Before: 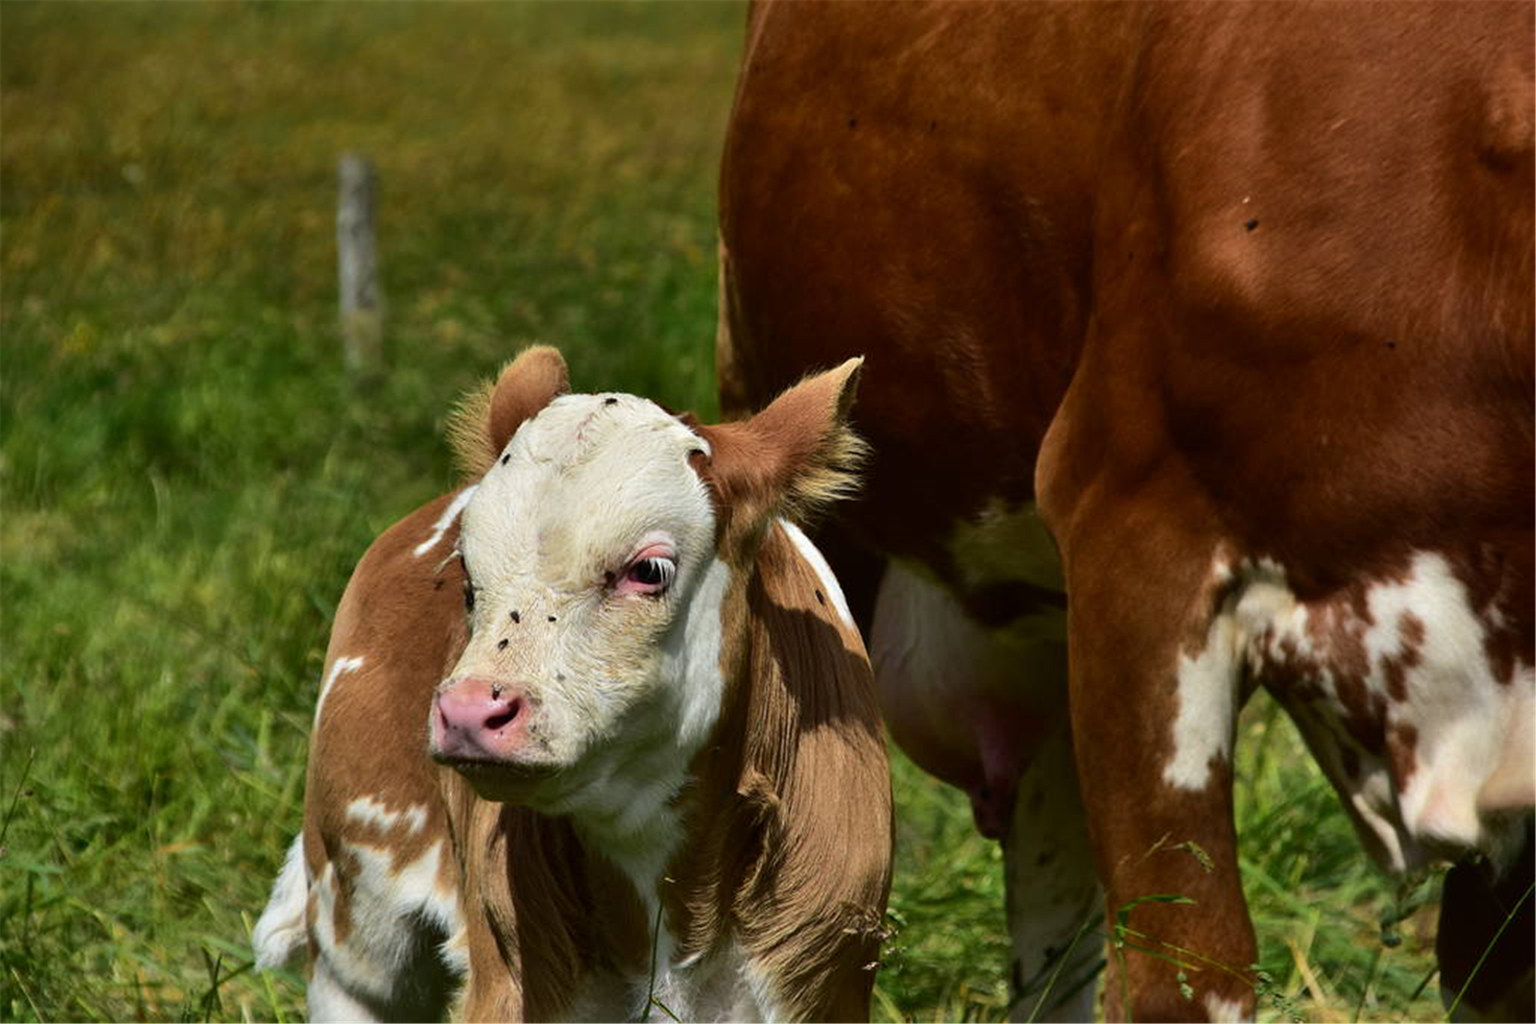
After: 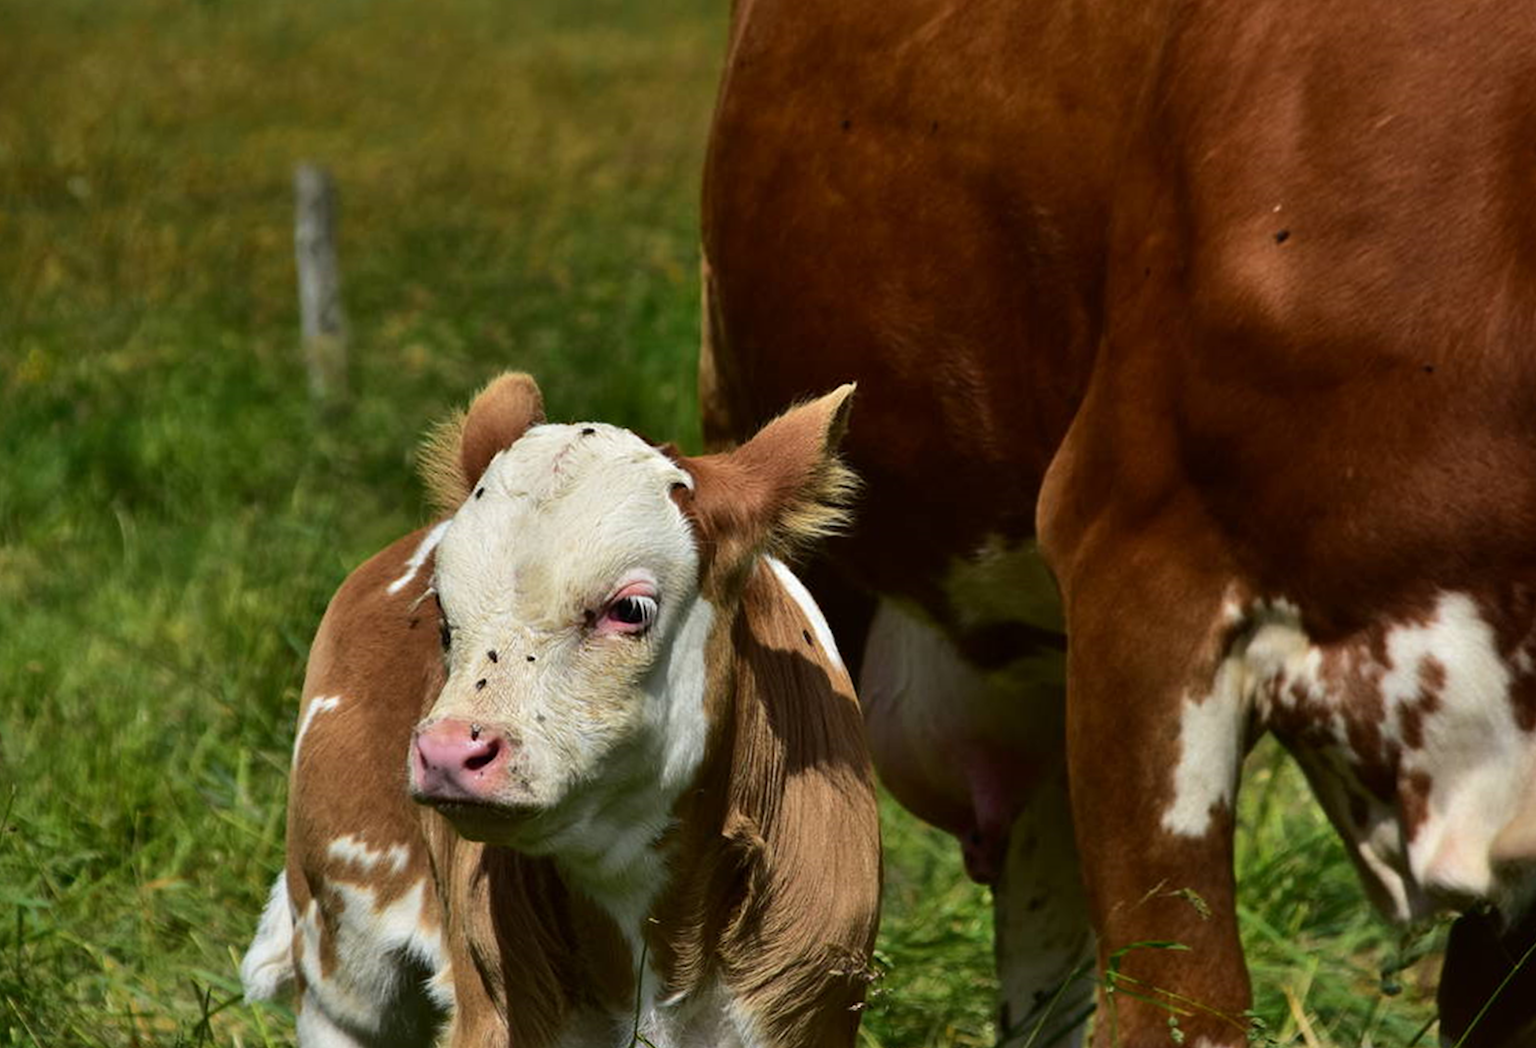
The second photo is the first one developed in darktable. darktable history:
base curve: curves: ch0 [(0, 0) (0.297, 0.298) (1, 1)], preserve colors none
rotate and perspective: rotation 0.074°, lens shift (vertical) 0.096, lens shift (horizontal) -0.041, crop left 0.043, crop right 0.952, crop top 0.024, crop bottom 0.979
